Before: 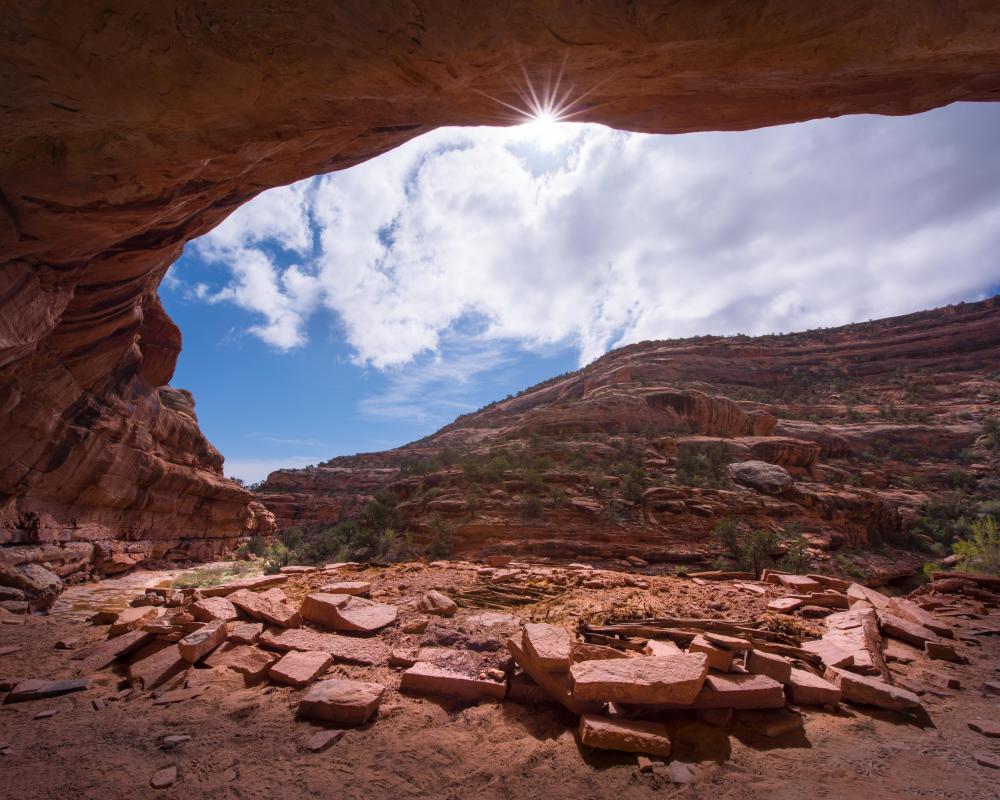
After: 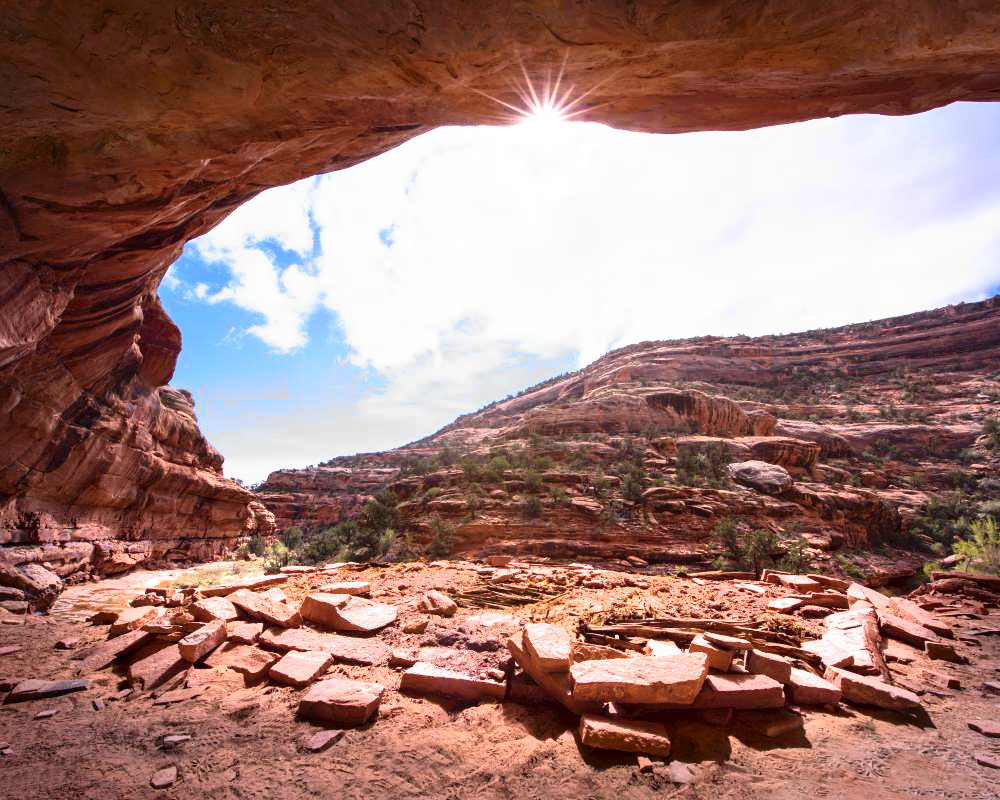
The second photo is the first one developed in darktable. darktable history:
exposure: black level correction 0, exposure 1.45 EV, compensate exposure bias true, compensate highlight preservation false
filmic rgb: black relative exposure -15 EV, white relative exposure 3 EV, threshold 6 EV, target black luminance 0%, hardness 9.27, latitude 99%, contrast 0.912, shadows ↔ highlights balance 0.505%, add noise in highlights 0, color science v3 (2019), use custom middle-gray values true, iterations of high-quality reconstruction 0, contrast in highlights soft, enable highlight reconstruction true
contrast brightness saturation: contrast 0.28
